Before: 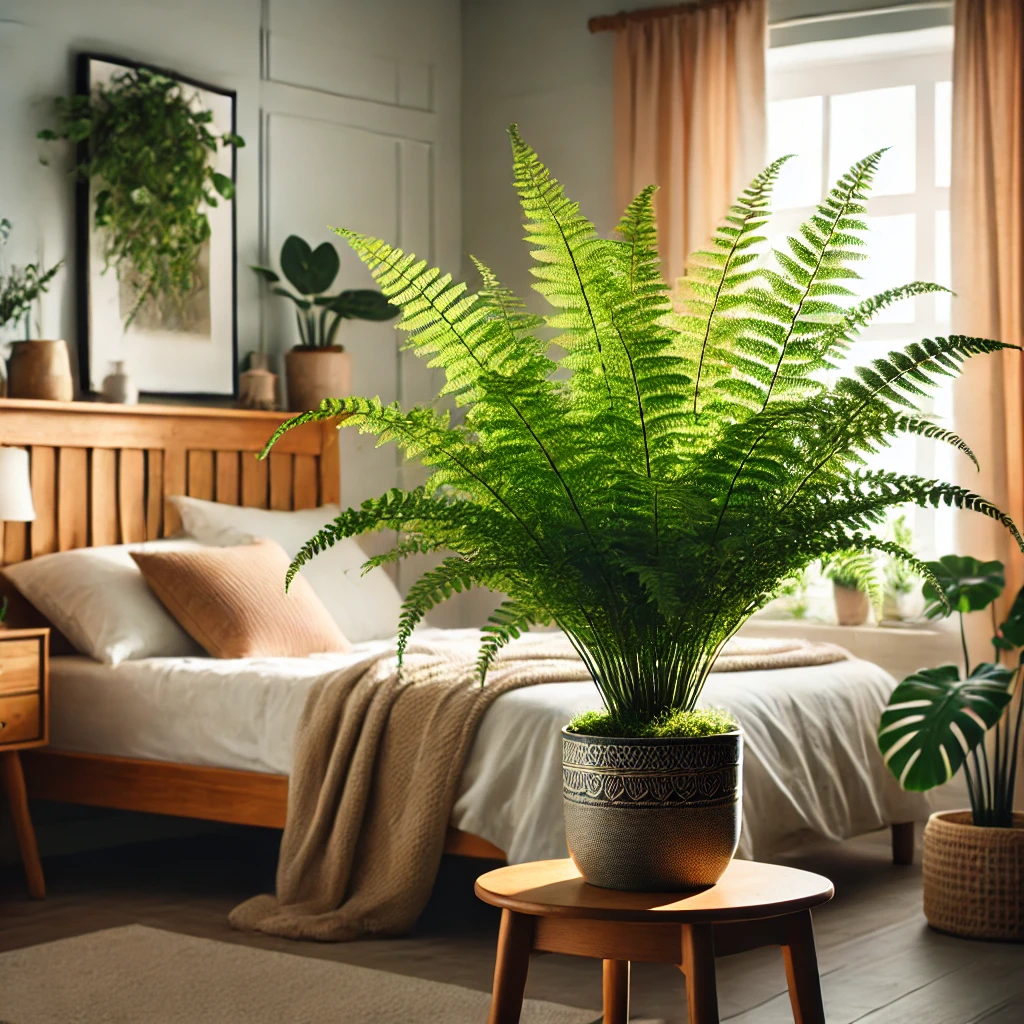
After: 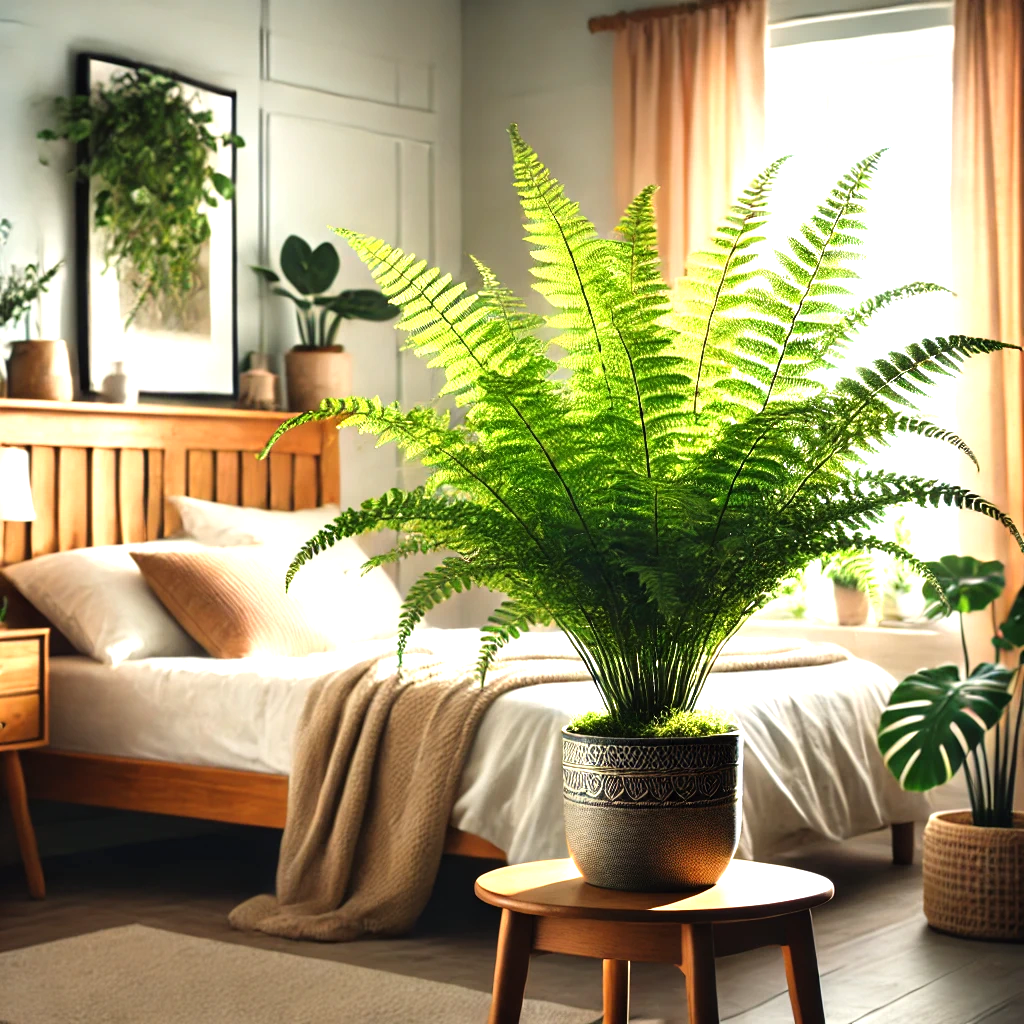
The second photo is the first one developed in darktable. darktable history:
exposure: exposure 0.521 EV, compensate exposure bias true, compensate highlight preservation false
tone equalizer: -8 EV -0.405 EV, -7 EV -0.405 EV, -6 EV -0.31 EV, -5 EV -0.25 EV, -3 EV 0.21 EV, -2 EV 0.311 EV, -1 EV 0.366 EV, +0 EV 0.388 EV
